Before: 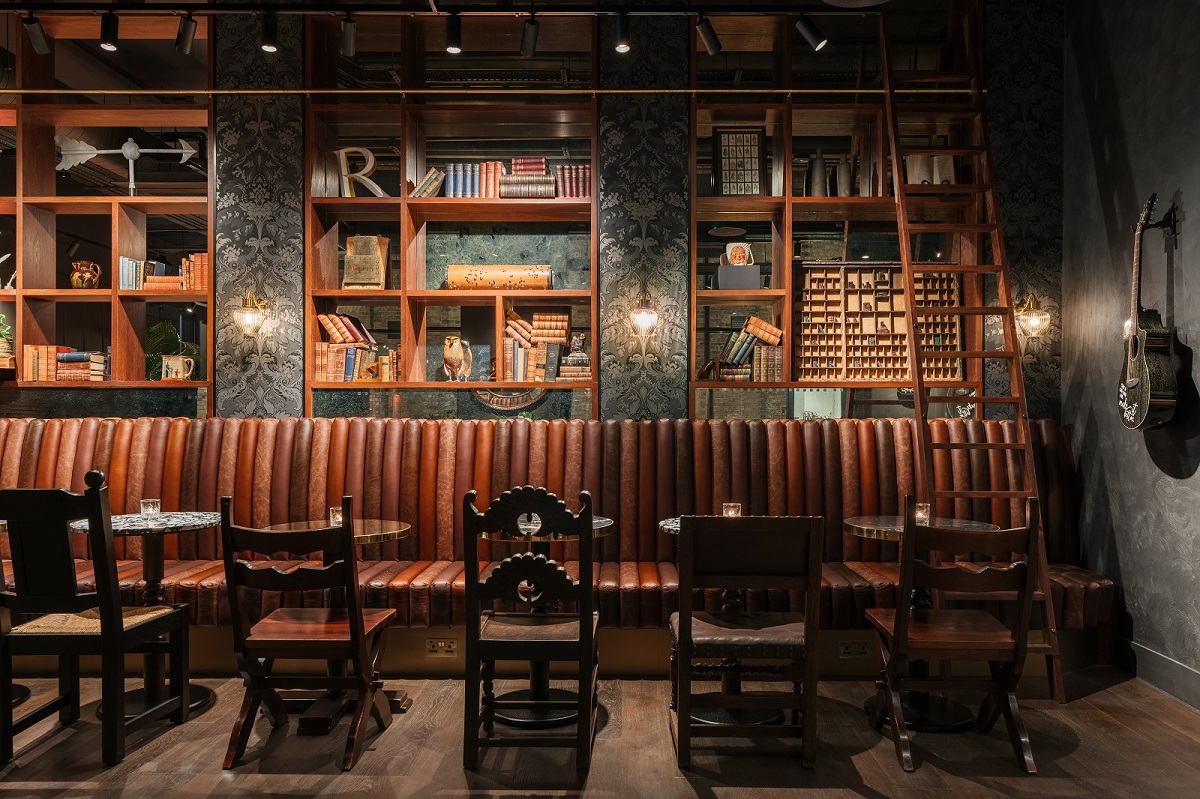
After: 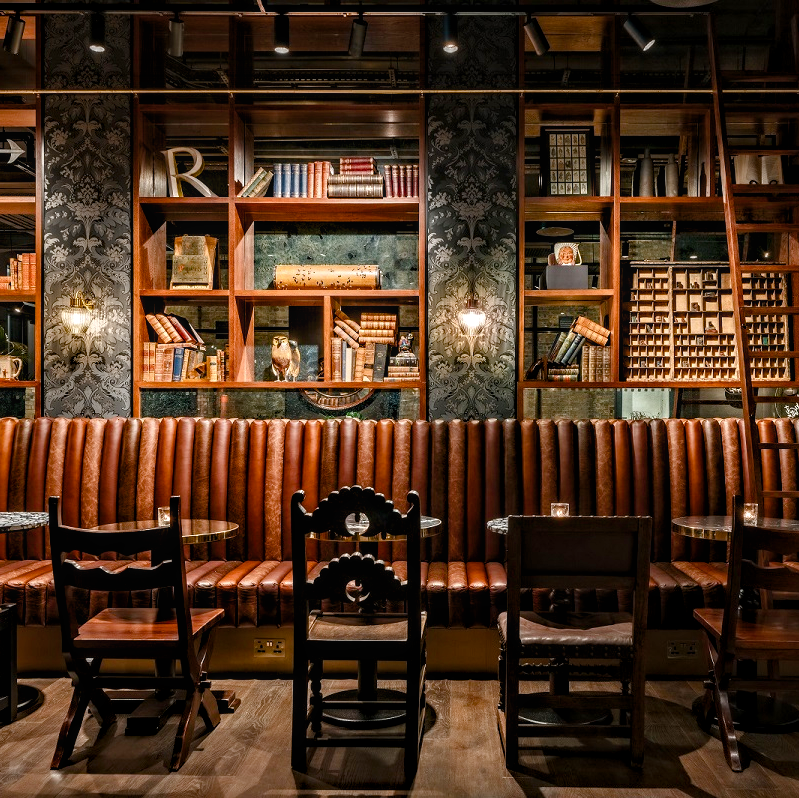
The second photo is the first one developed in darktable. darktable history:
color balance rgb: perceptual saturation grading › global saturation 20%, perceptual saturation grading › highlights -25.471%, perceptual saturation grading › shadows 50.146%, perceptual brilliance grading › global brilliance 1.361%, perceptual brilliance grading › highlights -3.956%
contrast equalizer: octaves 7, y [[0.511, 0.558, 0.631, 0.632, 0.559, 0.512], [0.5 ×6], [0.507, 0.559, 0.627, 0.644, 0.647, 0.647], [0 ×6], [0 ×6]]
local contrast: detail 110%
crop and rotate: left 14.4%, right 18.968%
